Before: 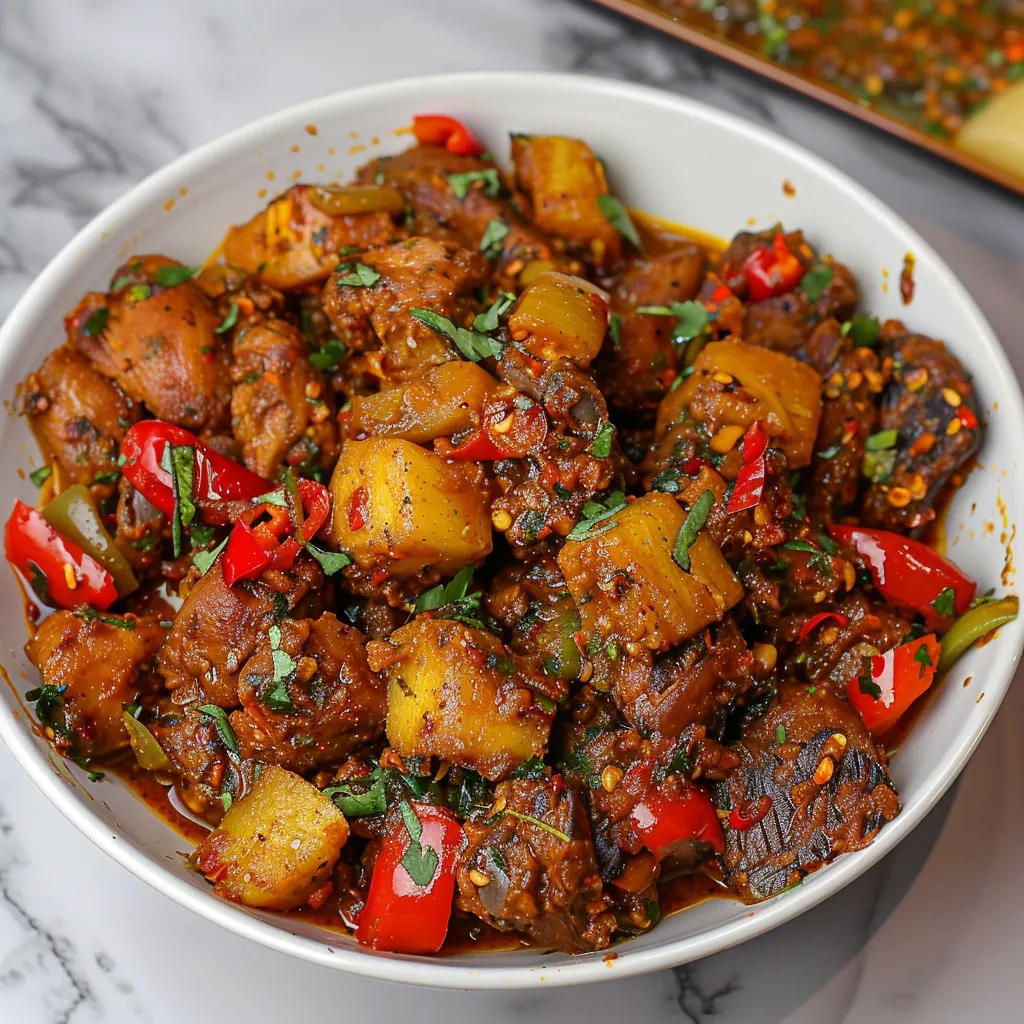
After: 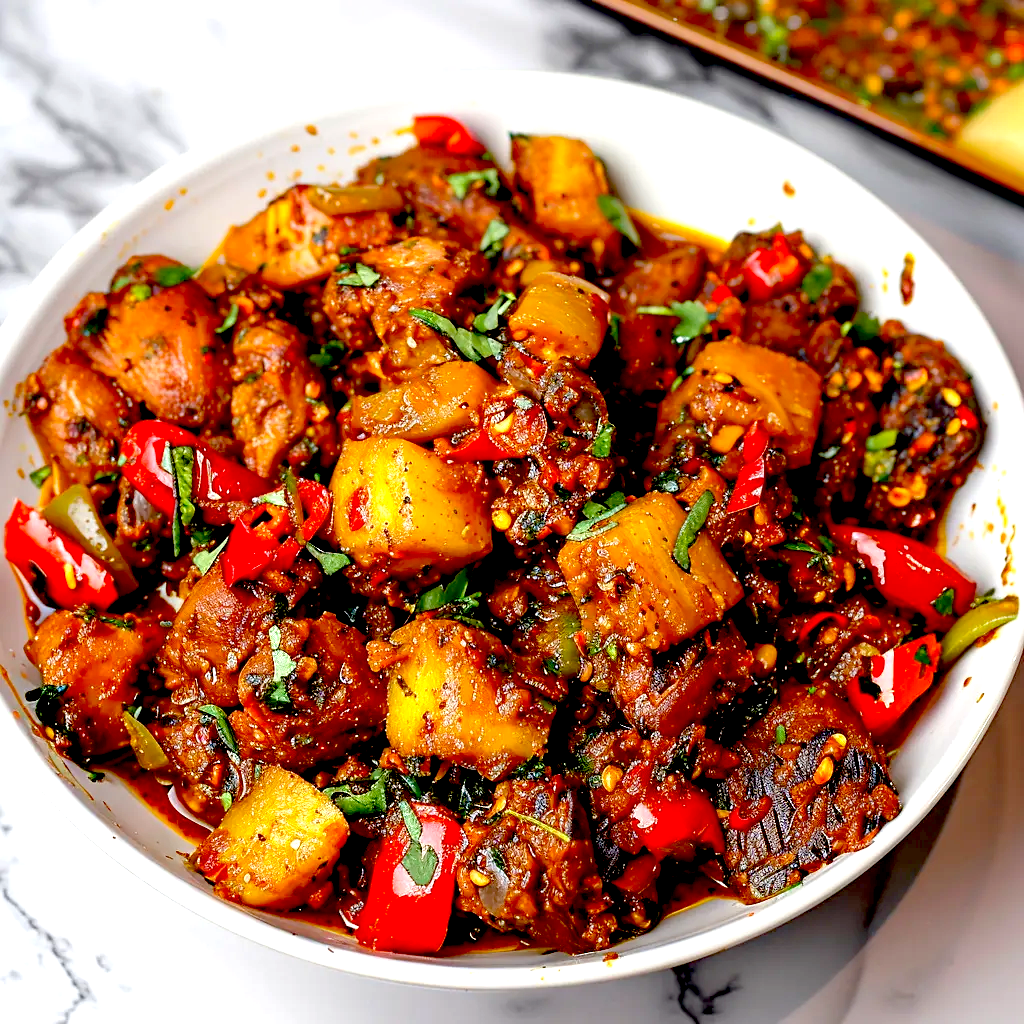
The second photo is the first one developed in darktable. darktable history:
exposure: black level correction 0.033, exposure 0.901 EV, compensate exposure bias true, compensate highlight preservation false
